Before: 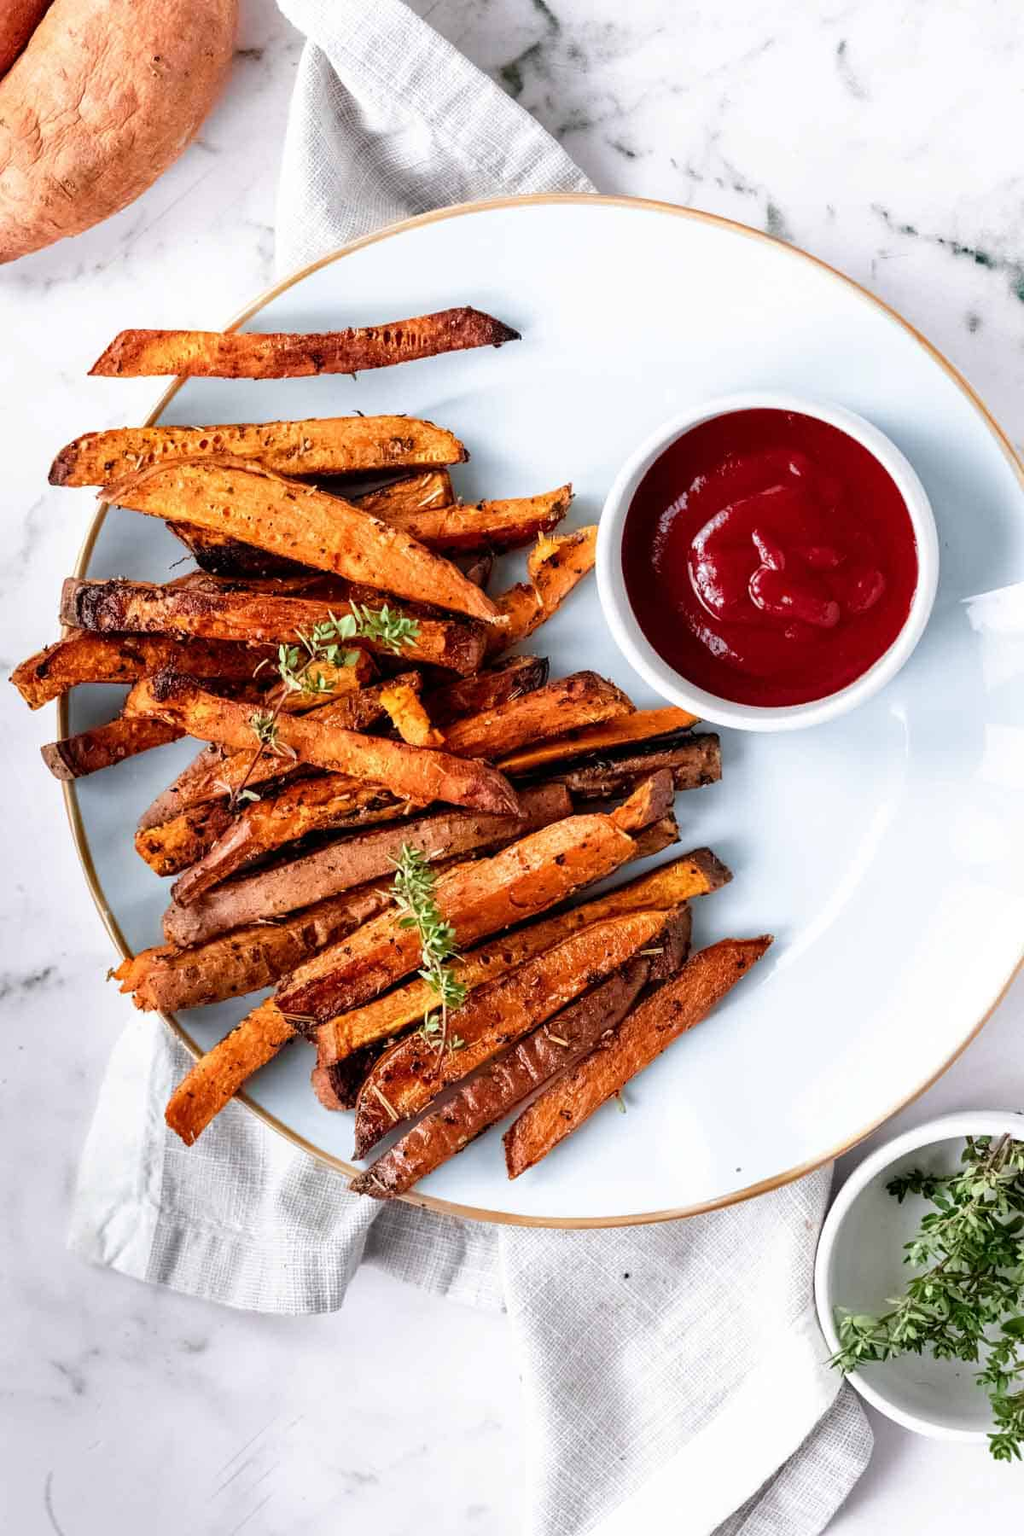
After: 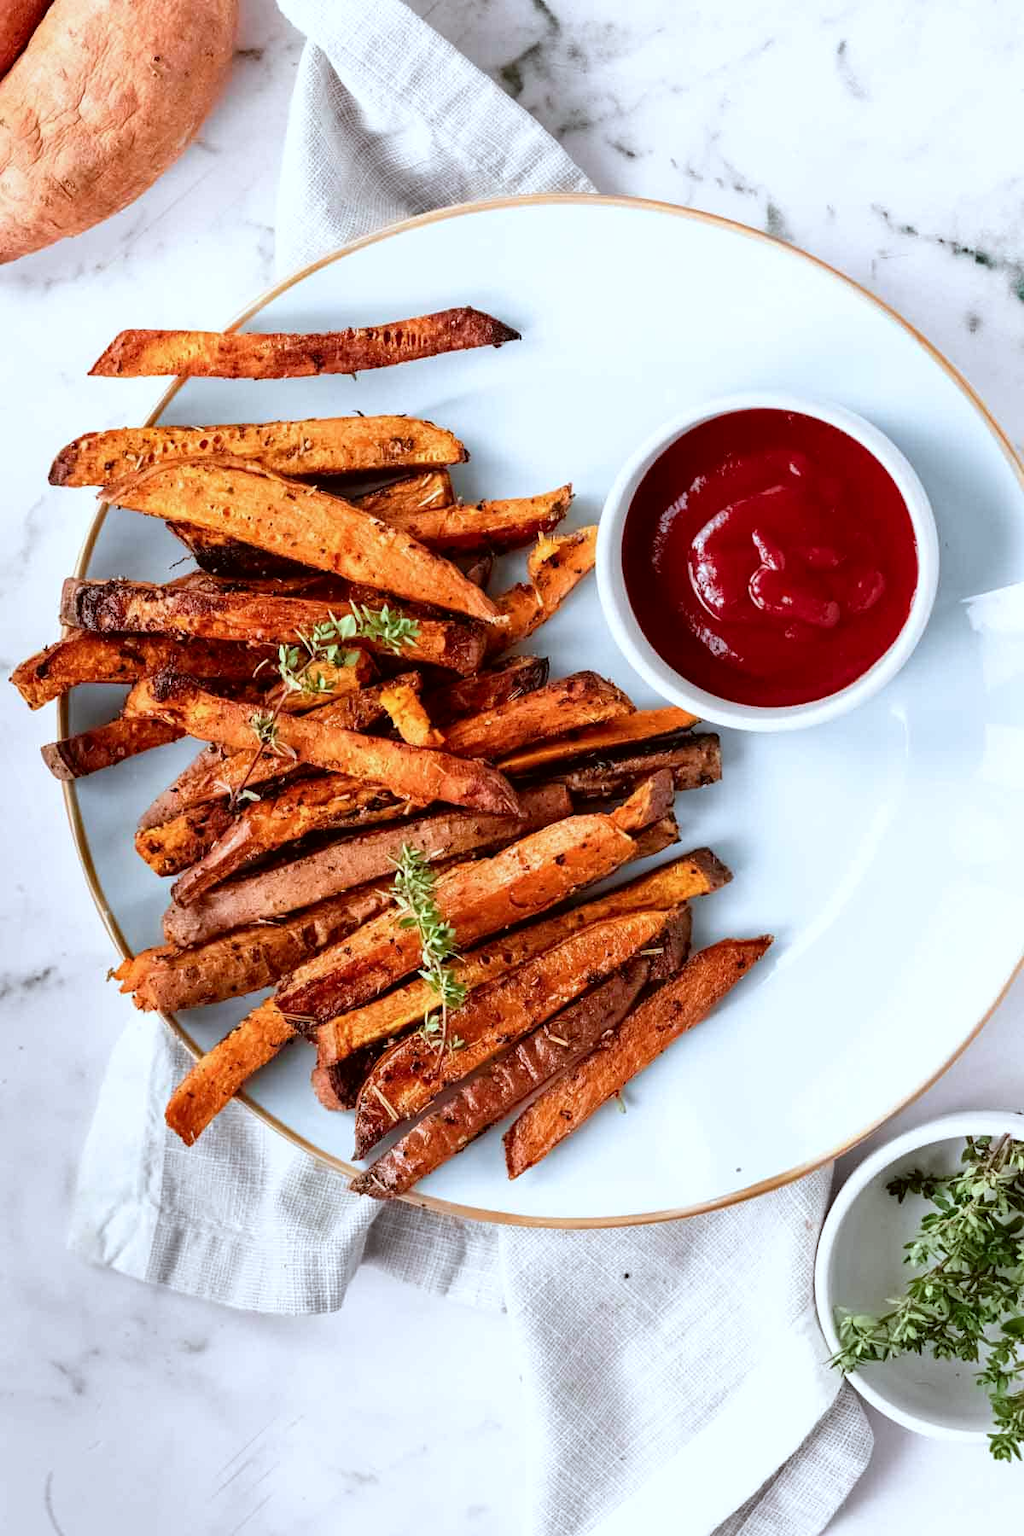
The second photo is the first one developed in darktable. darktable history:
exposure: compensate highlight preservation false
color correction: highlights a* -3.07, highlights b* -6.95, shadows a* 3.18, shadows b* 5.52
